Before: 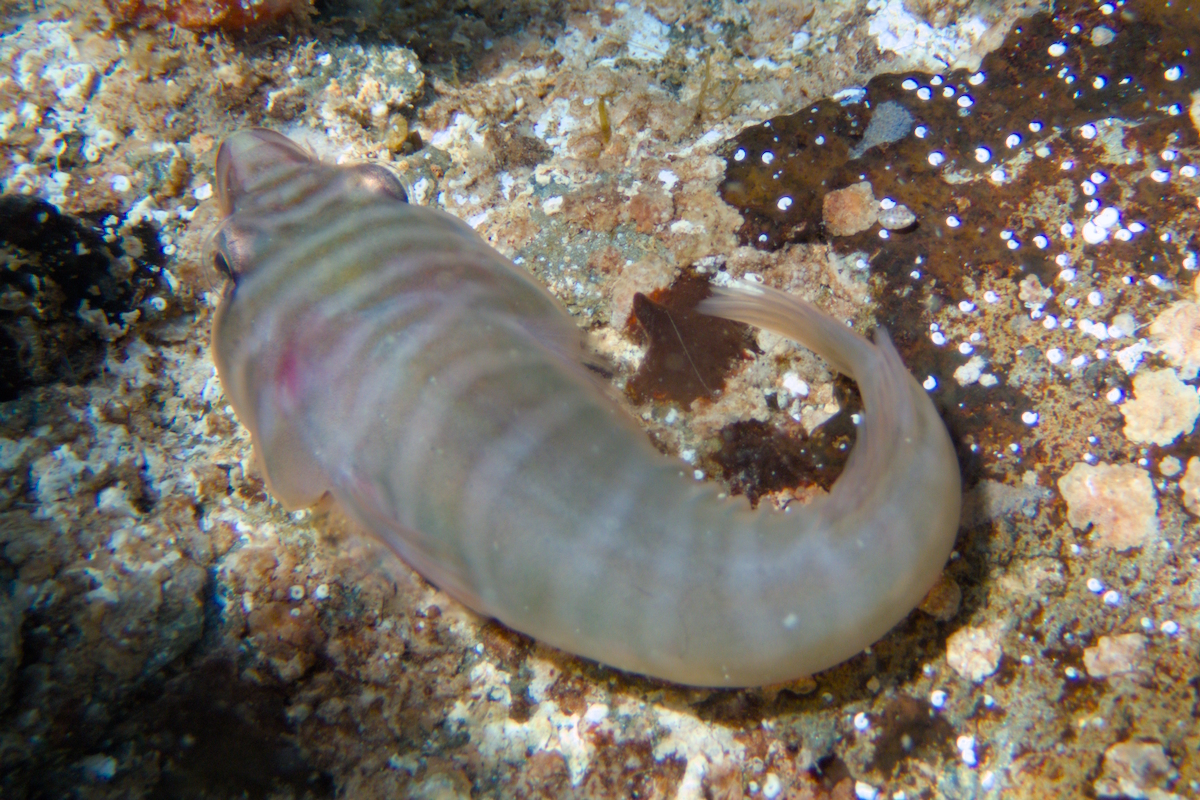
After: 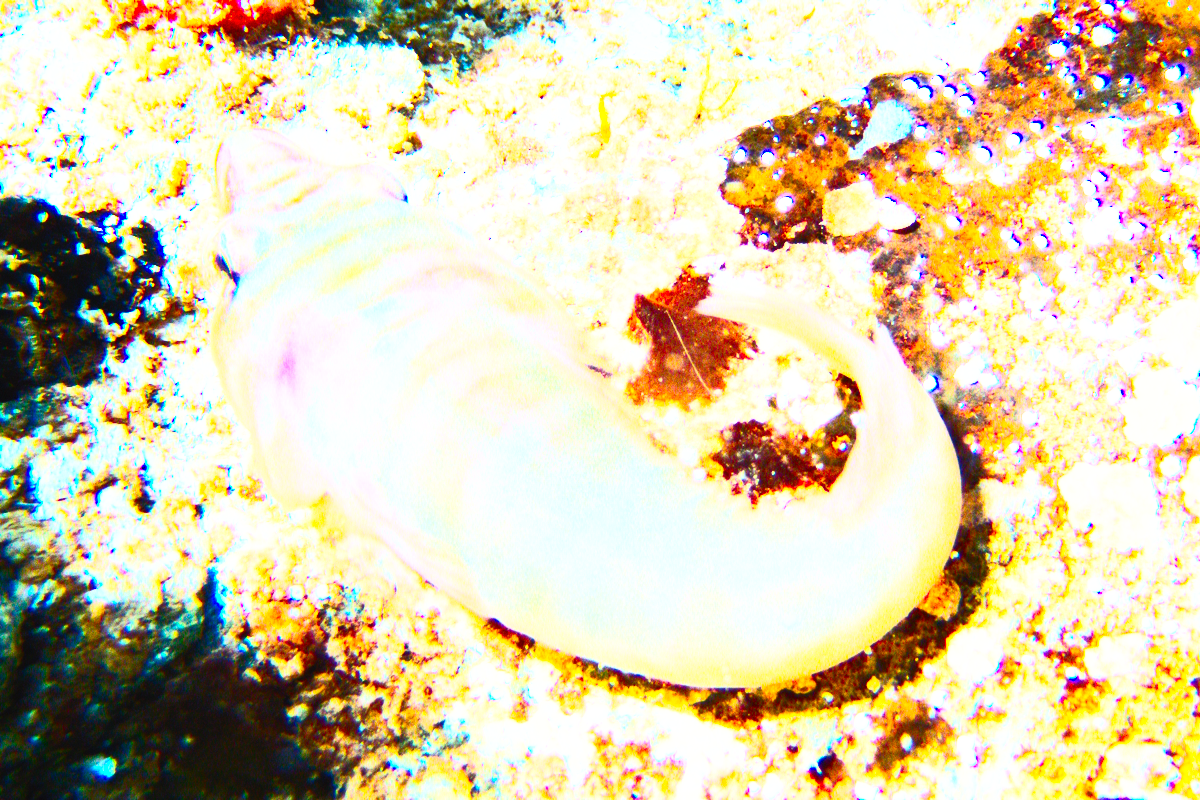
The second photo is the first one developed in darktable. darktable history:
base curve: curves: ch0 [(0, 0) (0.007, 0.004) (0.027, 0.03) (0.046, 0.07) (0.207, 0.54) (0.442, 0.872) (0.673, 0.972) (1, 1)], preserve colors none
color balance rgb: perceptual saturation grading › global saturation 20%, perceptual saturation grading › highlights -25%, perceptual saturation grading › shadows 50%
contrast brightness saturation: contrast 0.83, brightness 0.59, saturation 0.59
exposure: black level correction 0, exposure 0.7 EV, compensate highlight preservation false
